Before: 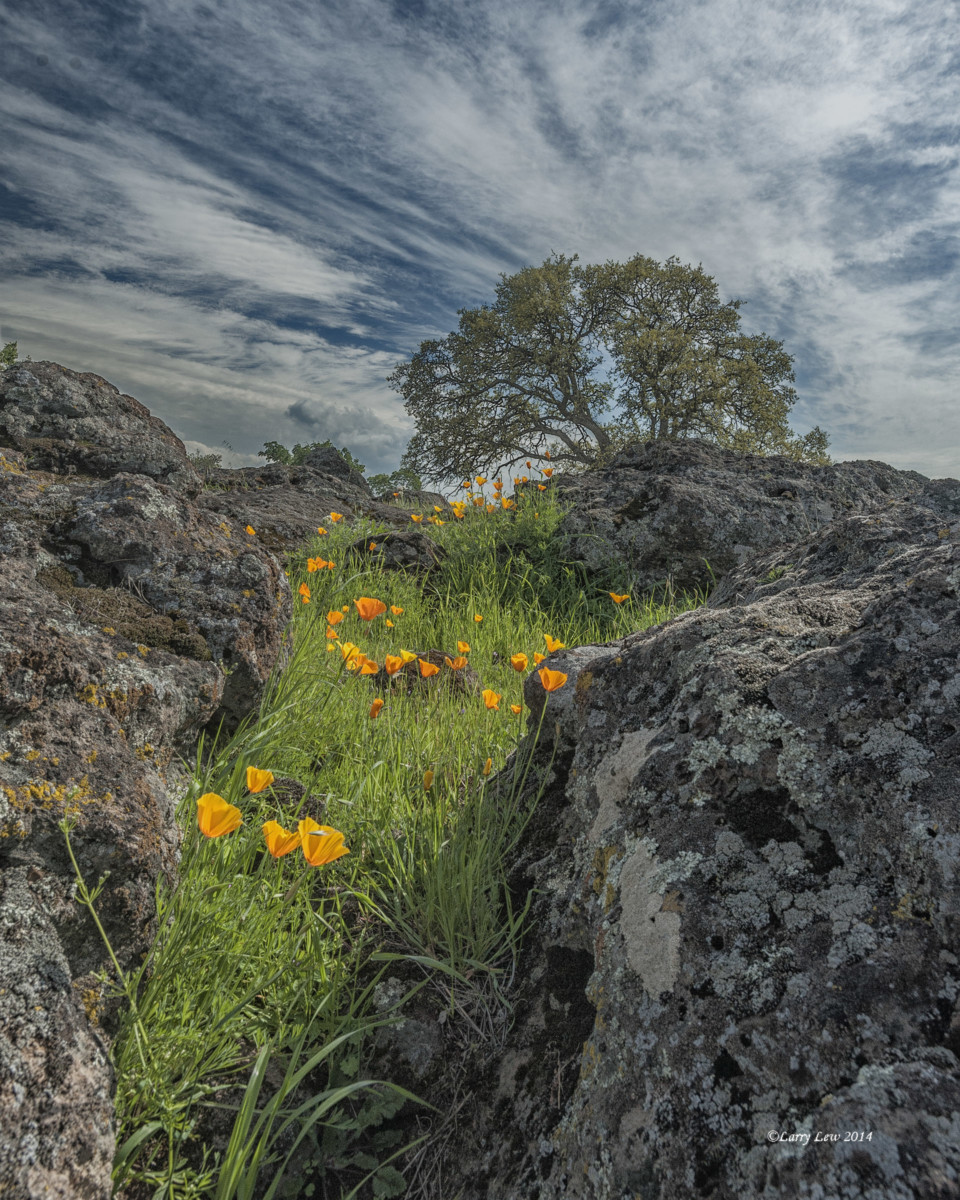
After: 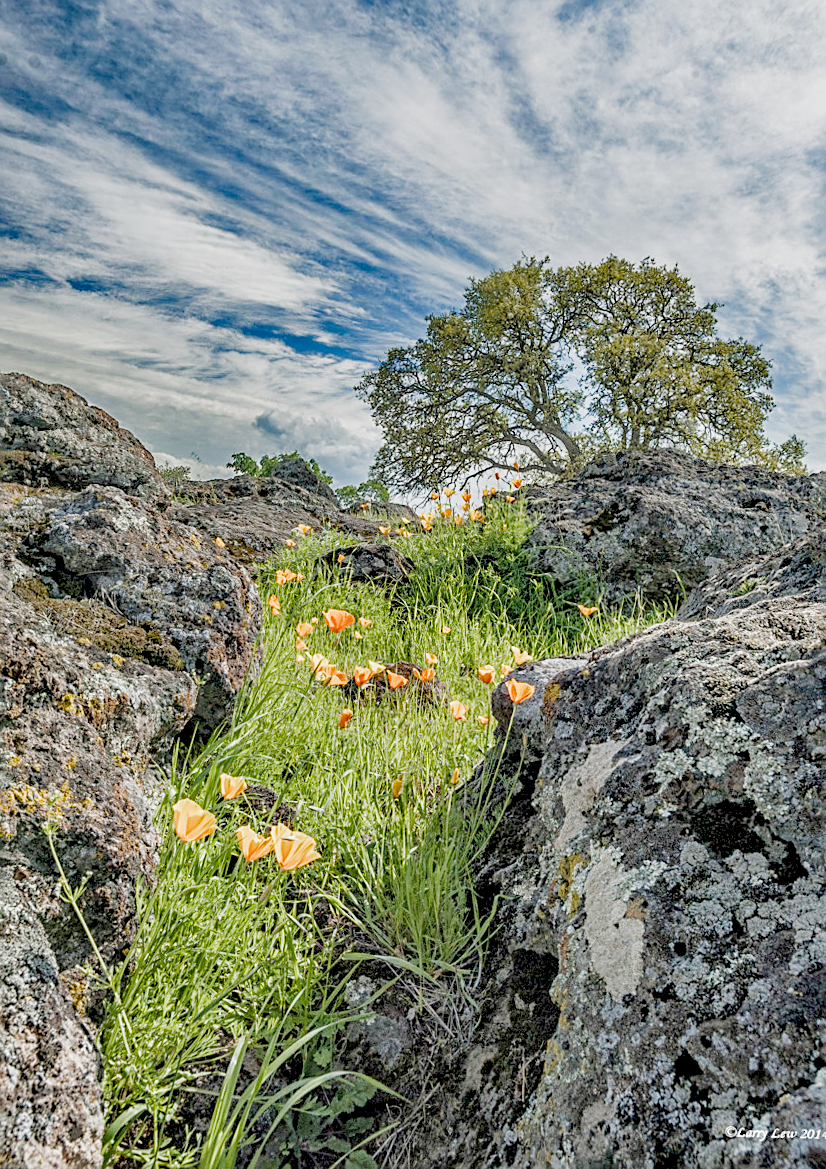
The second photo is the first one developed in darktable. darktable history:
sharpen: on, module defaults
color balance rgb: shadows lift › chroma 1%, shadows lift › hue 113°, highlights gain › chroma 0.2%, highlights gain › hue 333°, perceptual saturation grading › global saturation 20%, perceptual saturation grading › highlights -50%, perceptual saturation grading › shadows 25%, contrast -30%
filmic rgb: middle gray luminance 9.23%, black relative exposure -10.55 EV, white relative exposure 3.45 EV, threshold 6 EV, target black luminance 0%, hardness 5.98, latitude 59.69%, contrast 1.087, highlights saturation mix 5%, shadows ↔ highlights balance 29.23%, add noise in highlights 0, preserve chrominance no, color science v3 (2019), use custom middle-gray values true, iterations of high-quality reconstruction 0, contrast in highlights soft, enable highlight reconstruction true
contrast equalizer: octaves 7, y [[0.6 ×6], [0.55 ×6], [0 ×6], [0 ×6], [0 ×6]]
rotate and perspective: rotation 0.074°, lens shift (vertical) 0.096, lens shift (horizontal) -0.041, crop left 0.043, crop right 0.952, crop top 0.024, crop bottom 0.979
crop: right 9.509%, bottom 0.031%
